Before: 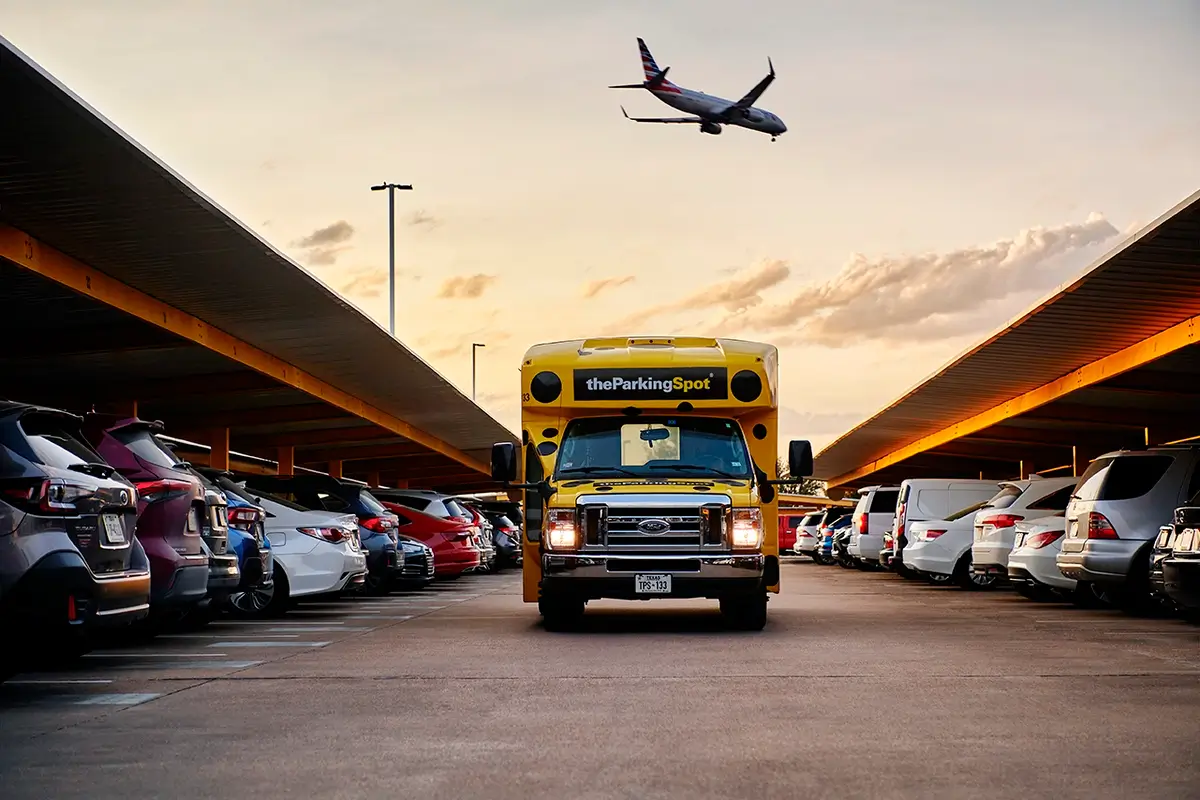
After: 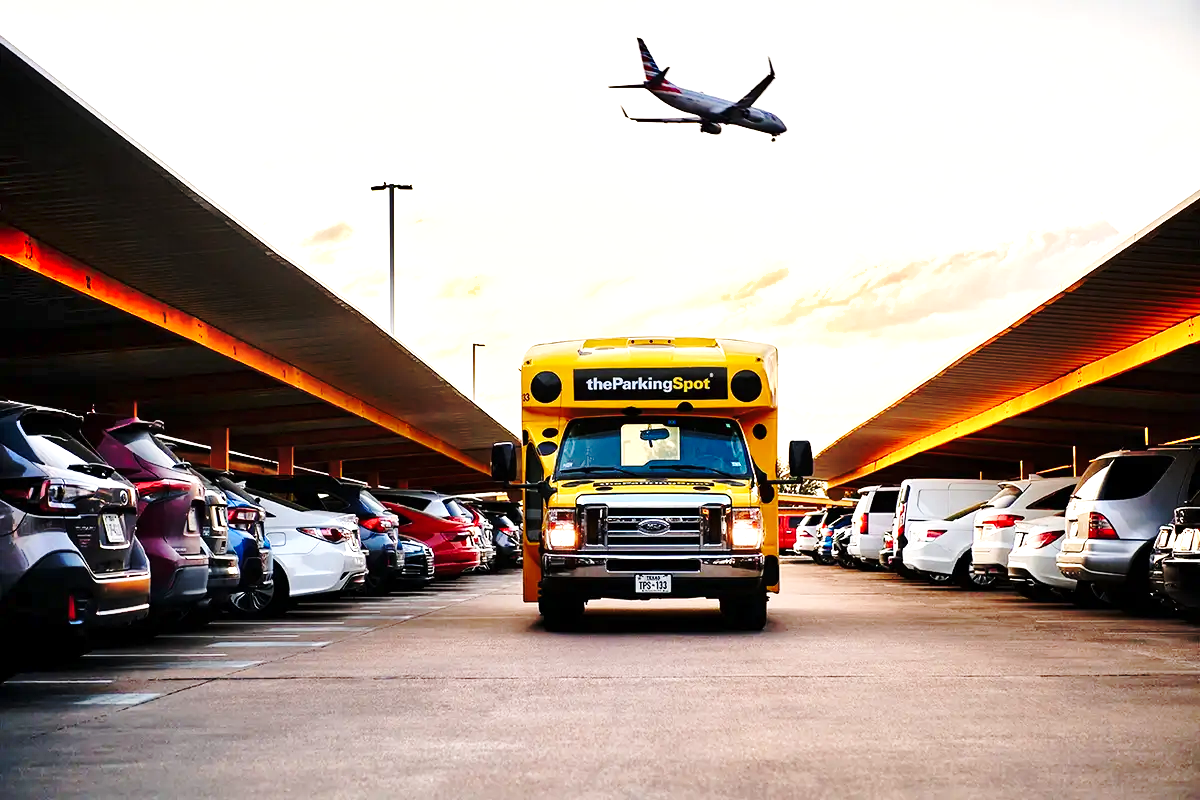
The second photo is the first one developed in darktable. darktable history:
base curve: curves: ch0 [(0, 0) (0.032, 0.037) (0.105, 0.228) (0.435, 0.76) (0.856, 0.983) (1, 1)], preserve colors none
shadows and highlights: radius 44.78, white point adjustment 6.64, compress 79.65%, highlights color adjustment 78.42%, soften with gaussian
